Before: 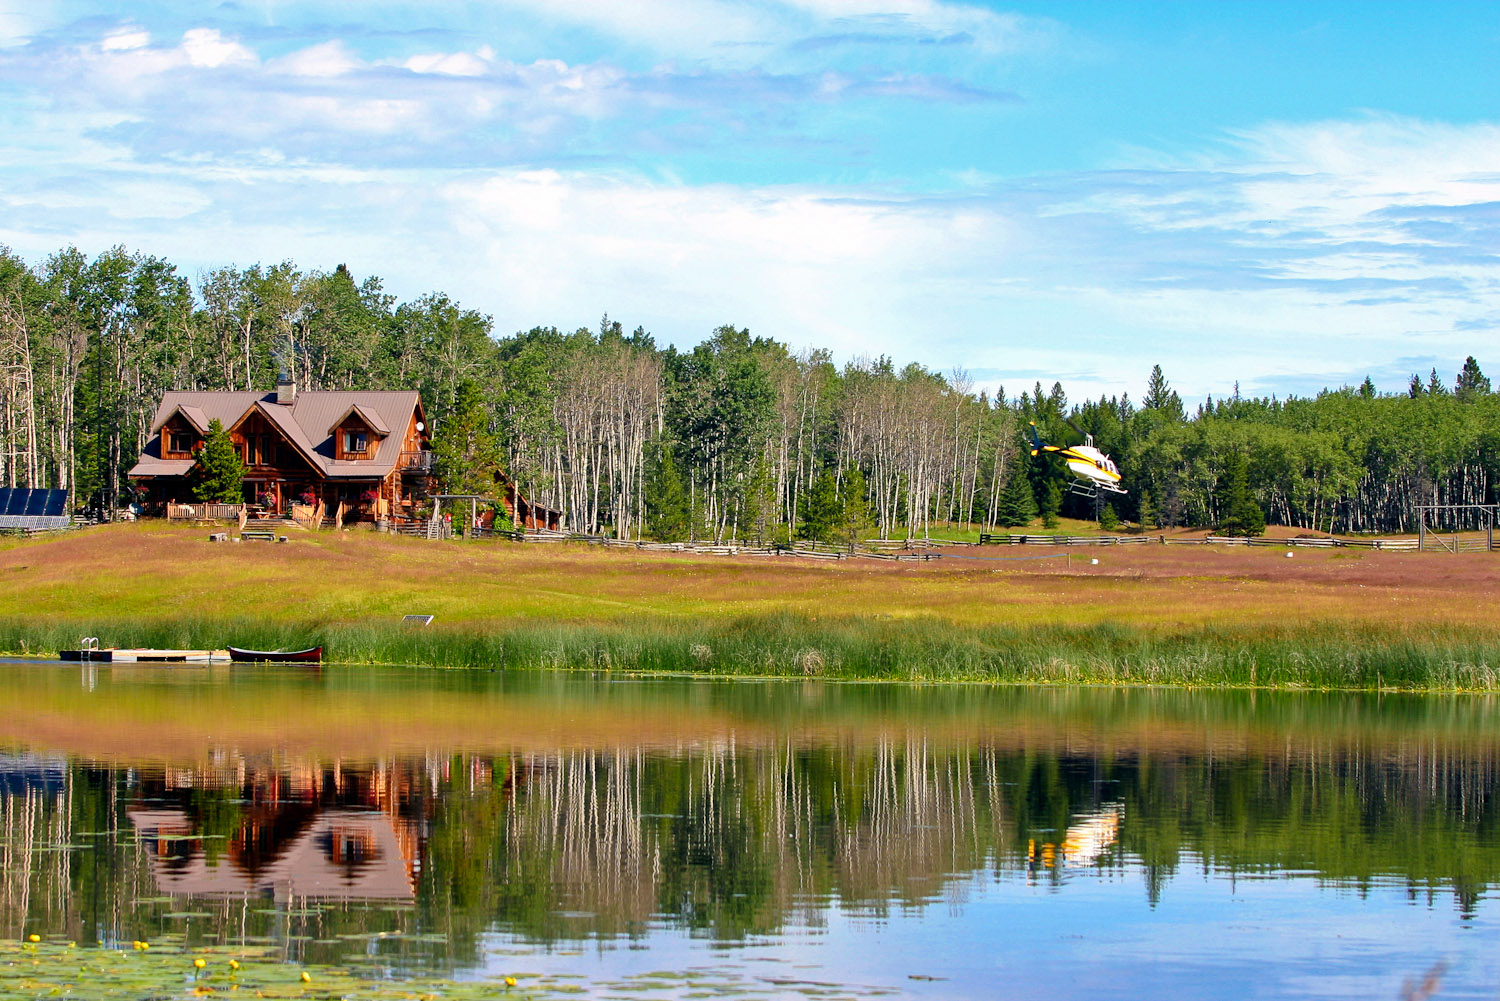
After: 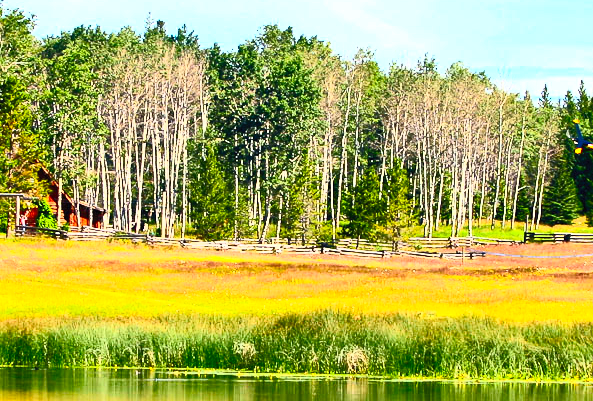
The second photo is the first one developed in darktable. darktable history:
contrast brightness saturation: contrast 0.836, brightness 0.585, saturation 0.604
crop: left 30.418%, top 30.186%, right 30.021%, bottom 29.731%
